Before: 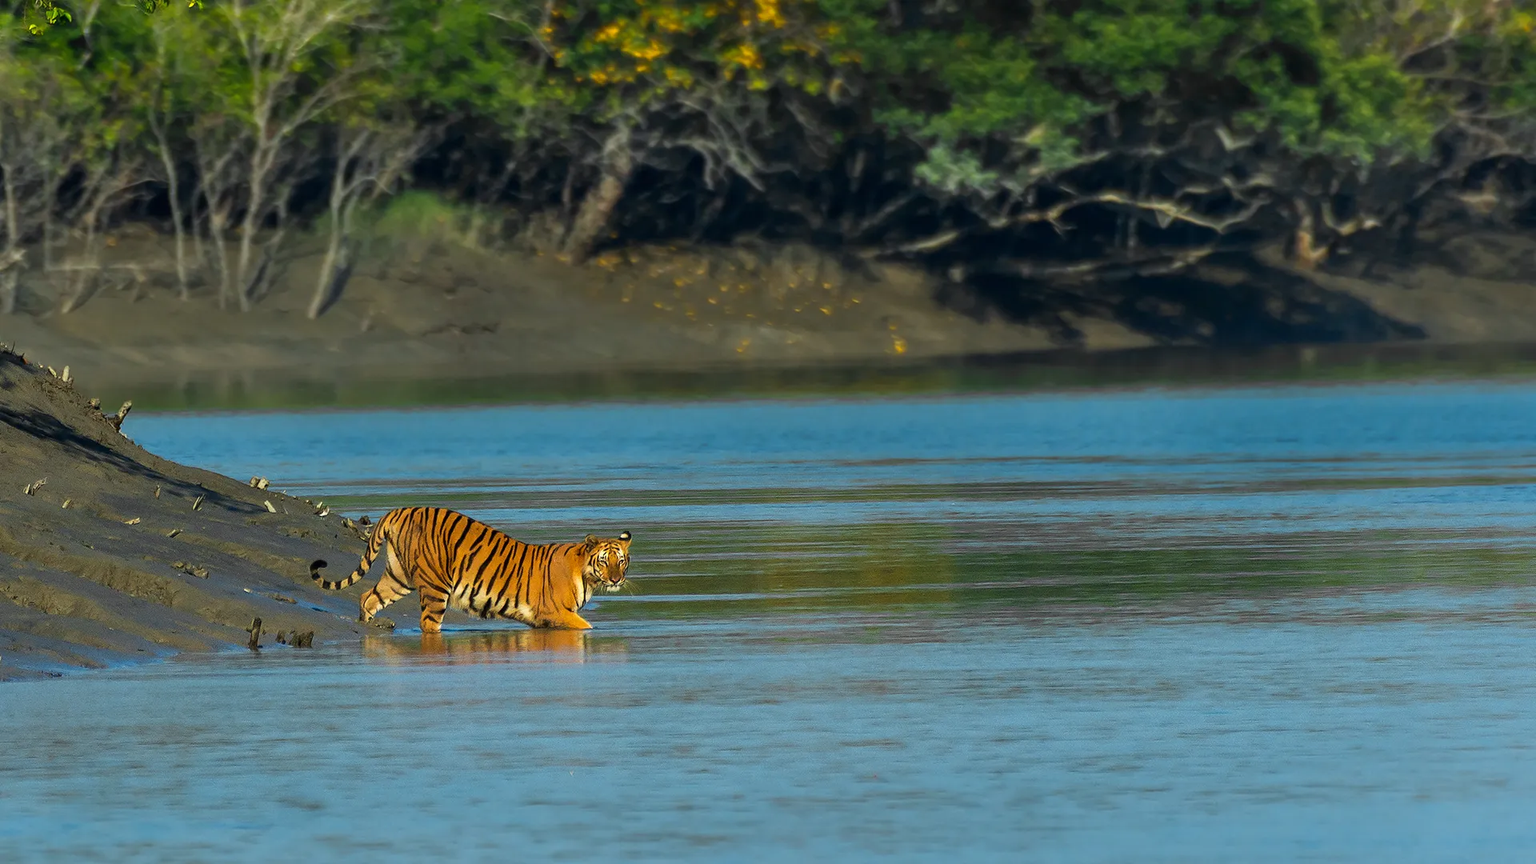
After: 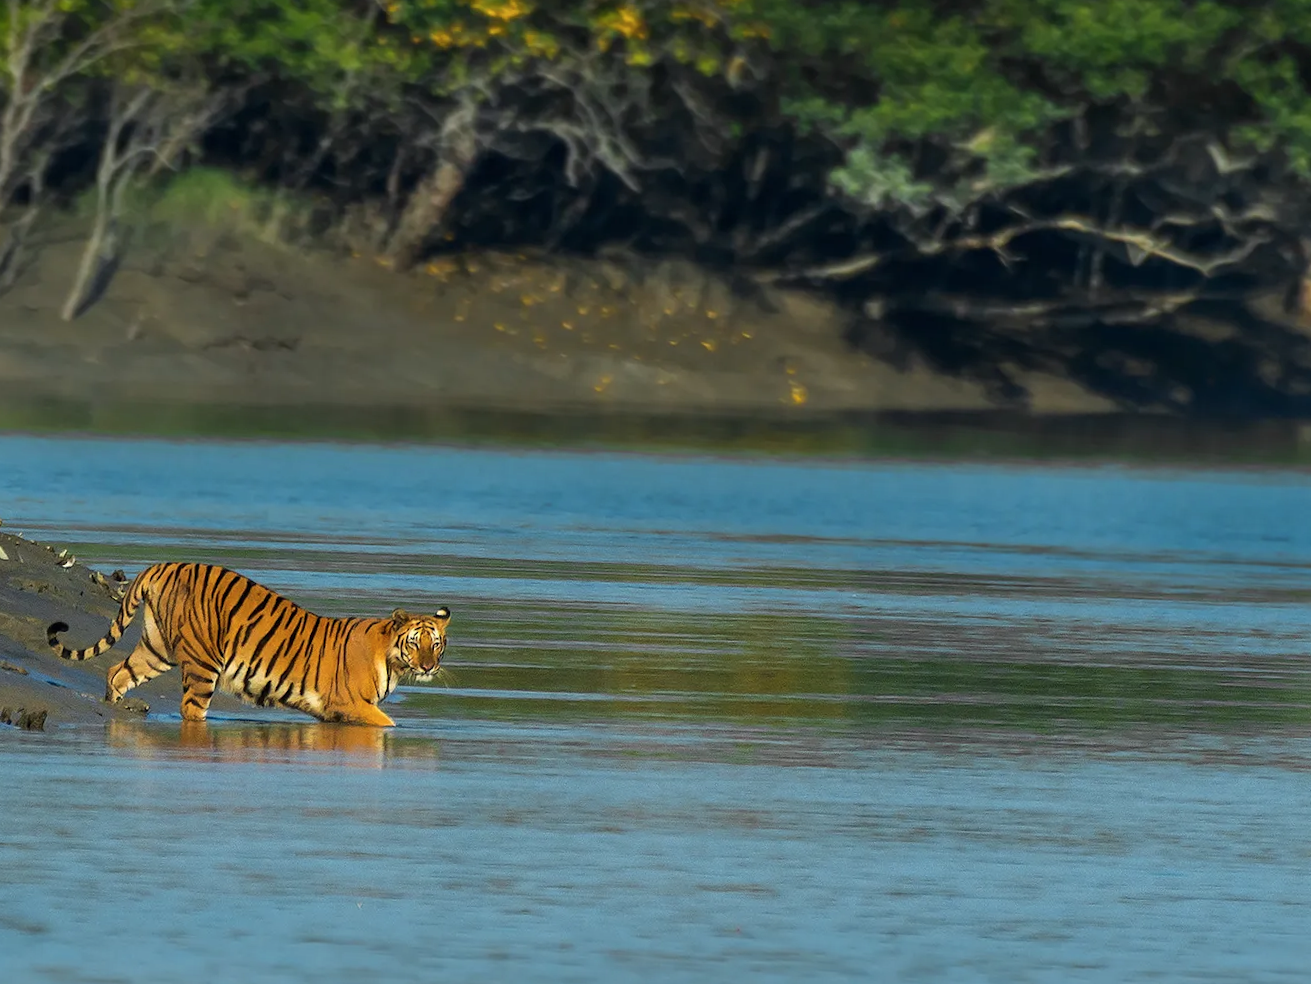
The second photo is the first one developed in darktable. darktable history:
contrast brightness saturation: saturation -0.066
crop and rotate: angle -3.15°, left 14.174%, top 0.044%, right 10.932%, bottom 0.08%
